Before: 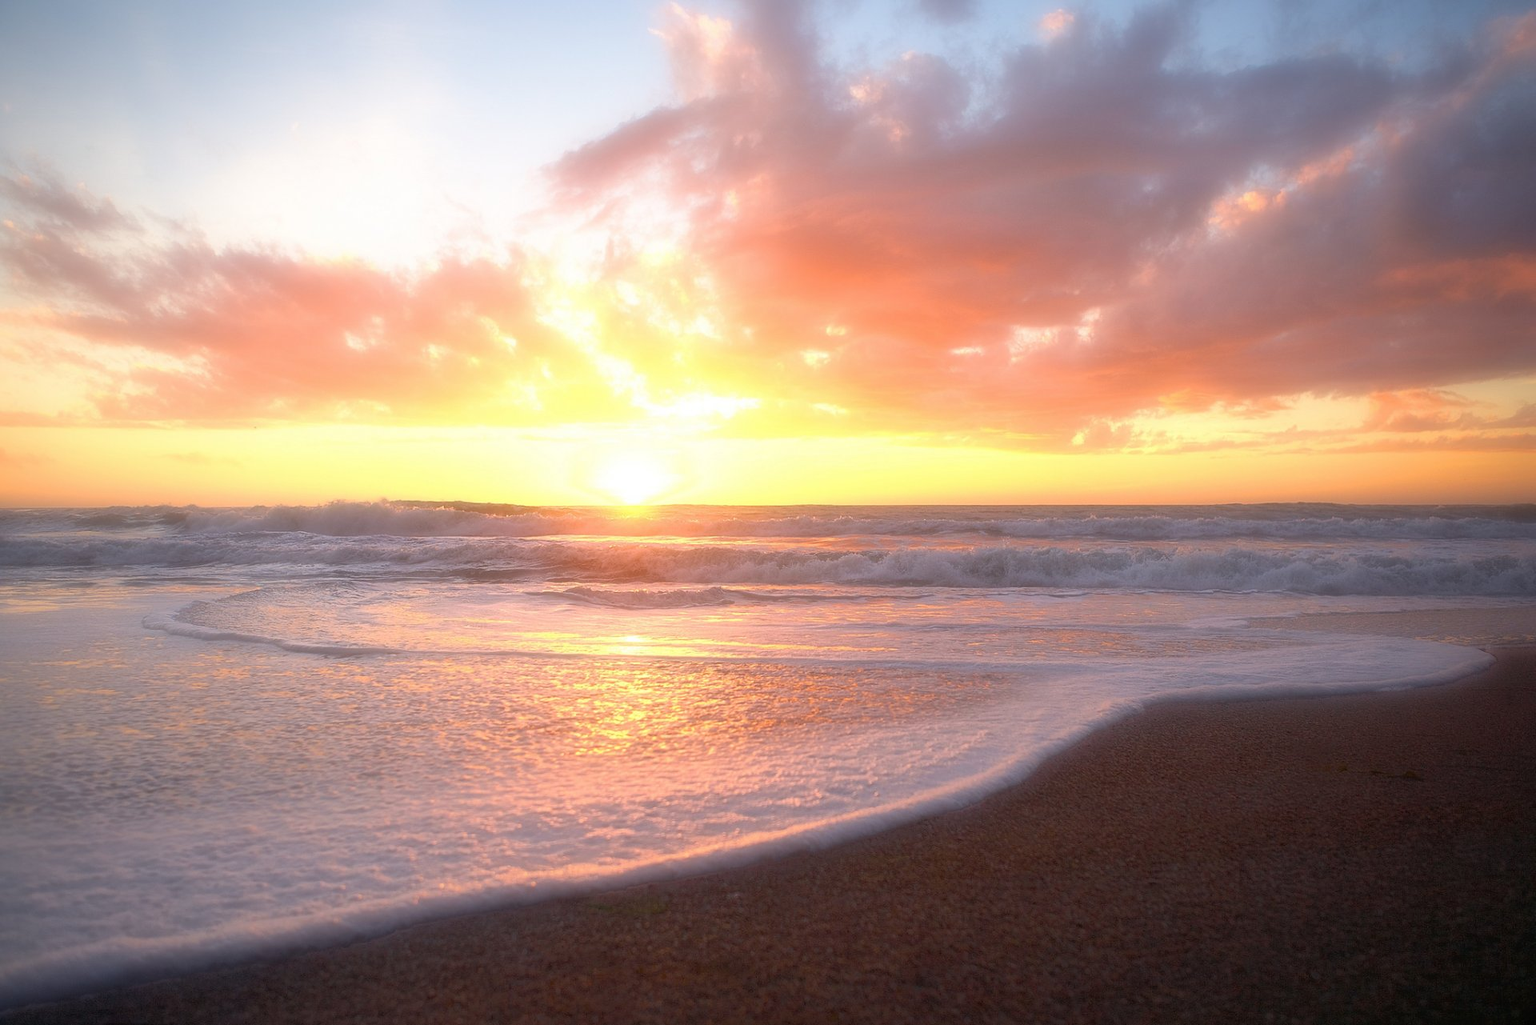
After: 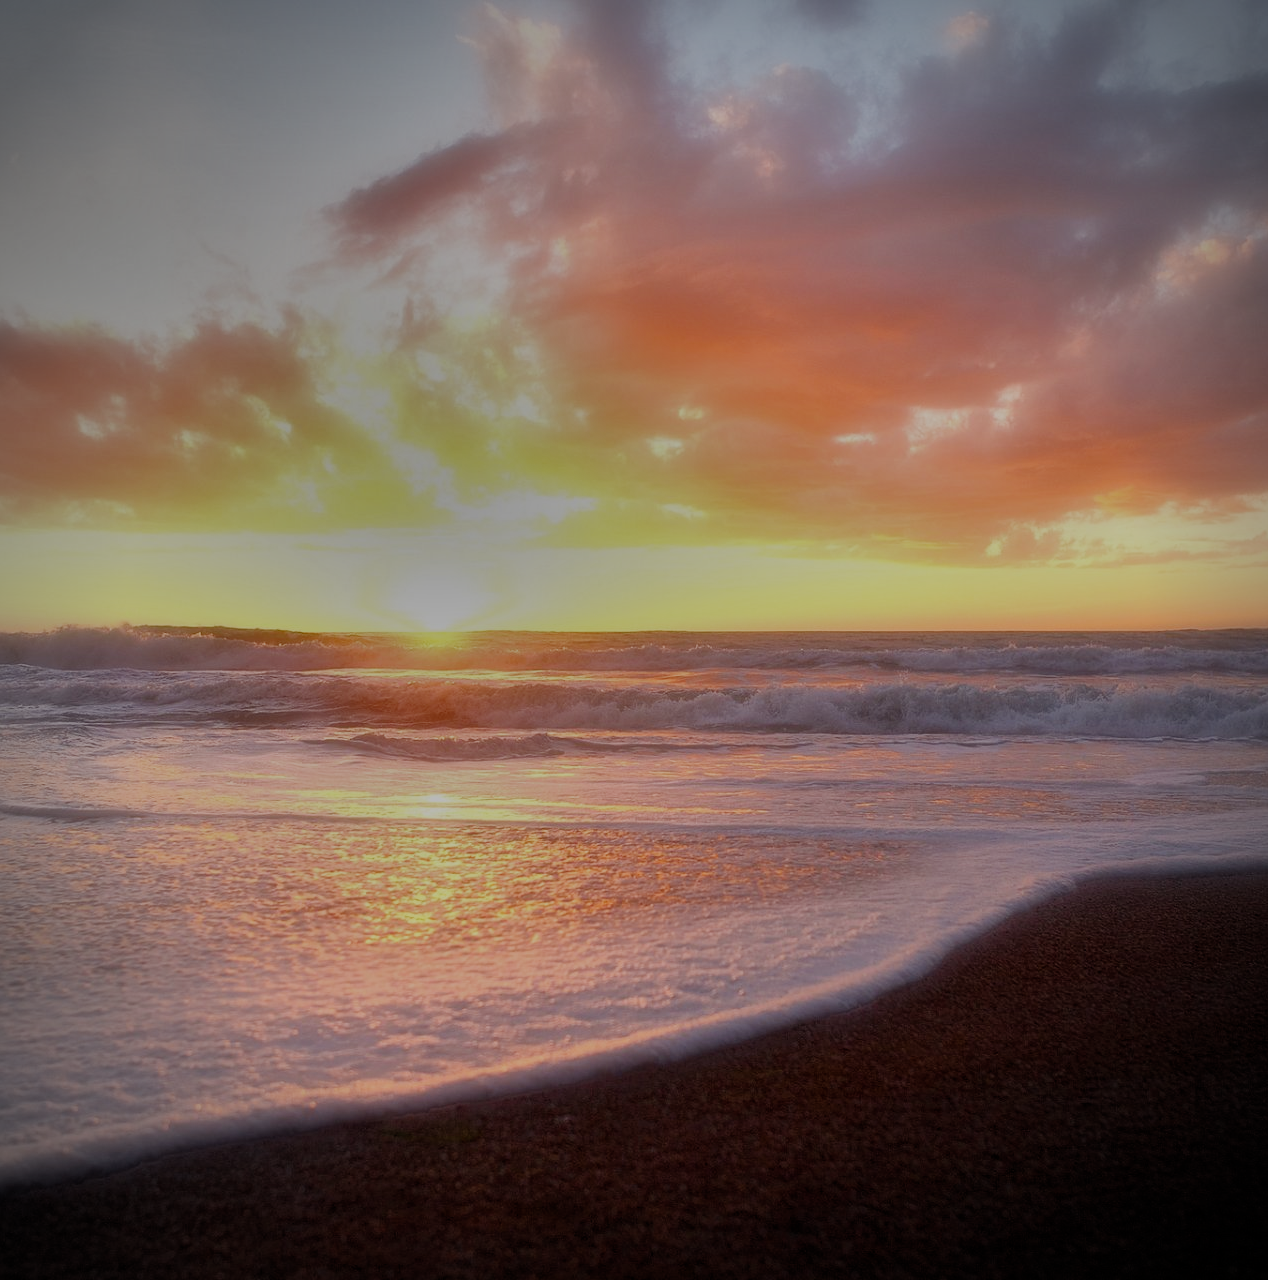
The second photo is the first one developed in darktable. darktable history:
vignetting: on, module defaults
crop and rotate: left 18.442%, right 15.508%
filmic rgb: middle gray luminance 29%, black relative exposure -10.3 EV, white relative exposure 5.5 EV, threshold 6 EV, target black luminance 0%, hardness 3.95, latitude 2.04%, contrast 1.132, highlights saturation mix 5%, shadows ↔ highlights balance 15.11%, preserve chrominance no, color science v3 (2019), use custom middle-gray values true, iterations of high-quality reconstruction 0, enable highlight reconstruction true
shadows and highlights: shadows 20.91, highlights -82.73, soften with gaussian
